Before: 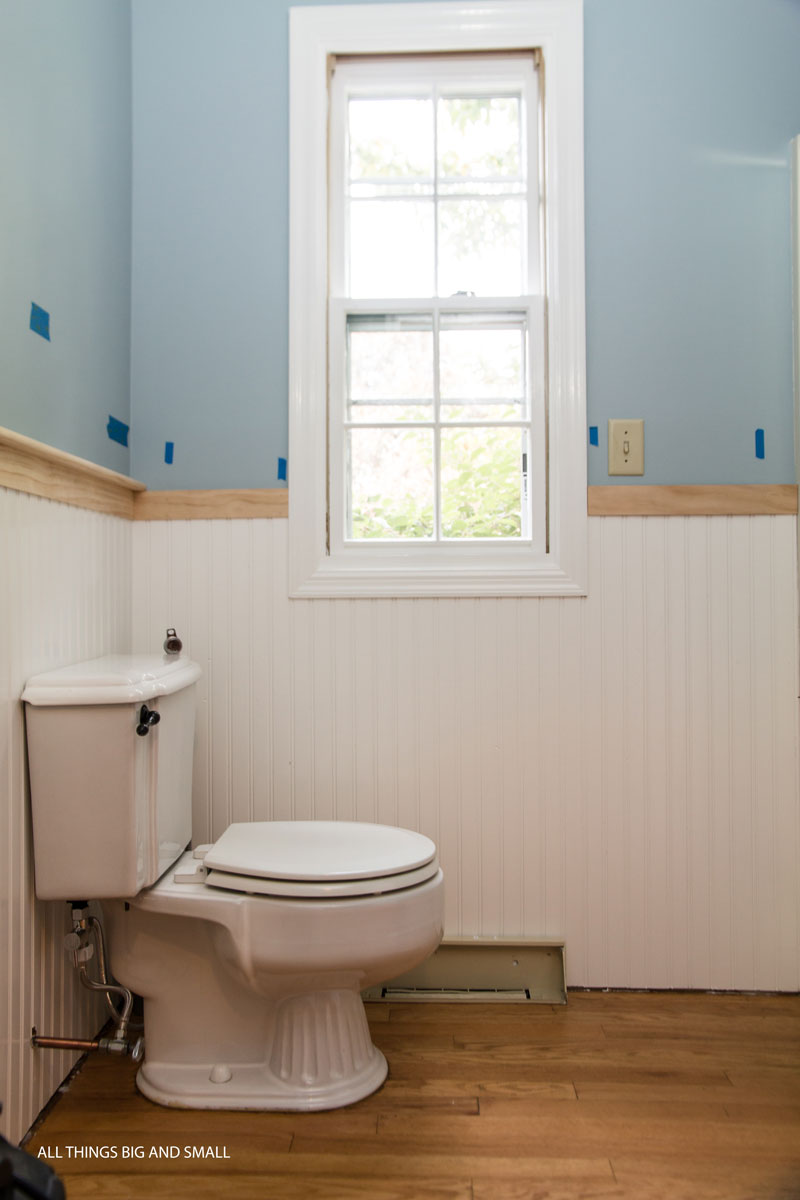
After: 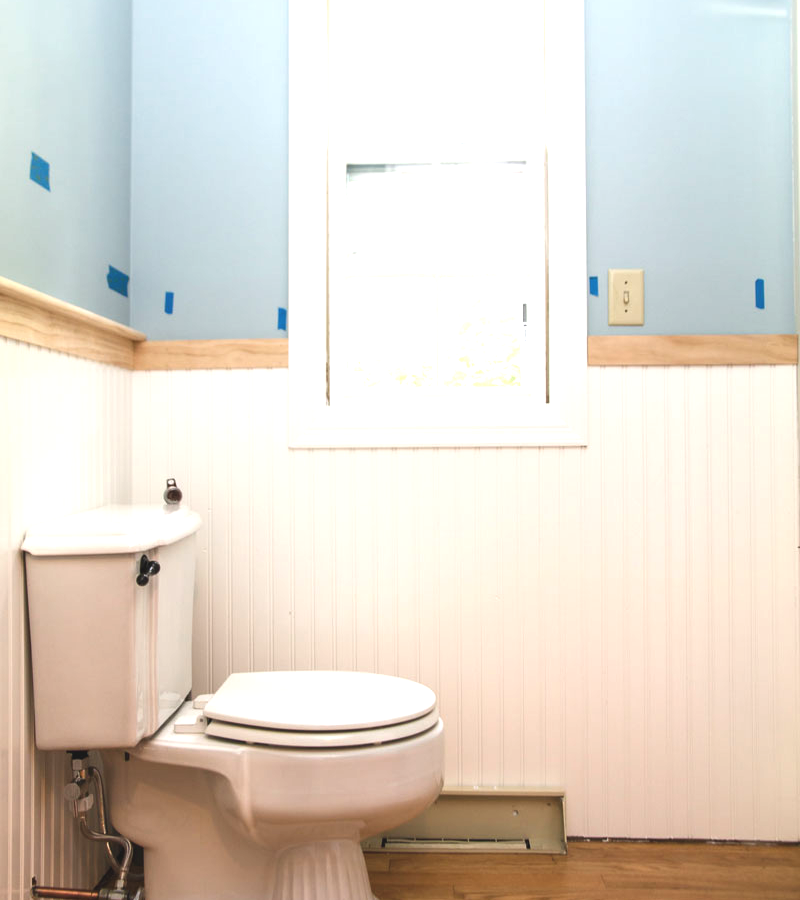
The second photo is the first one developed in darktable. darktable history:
crop and rotate: top 12.5%, bottom 12.5%
exposure: black level correction -0.005, exposure 1.002 EV, compensate highlight preservation false
